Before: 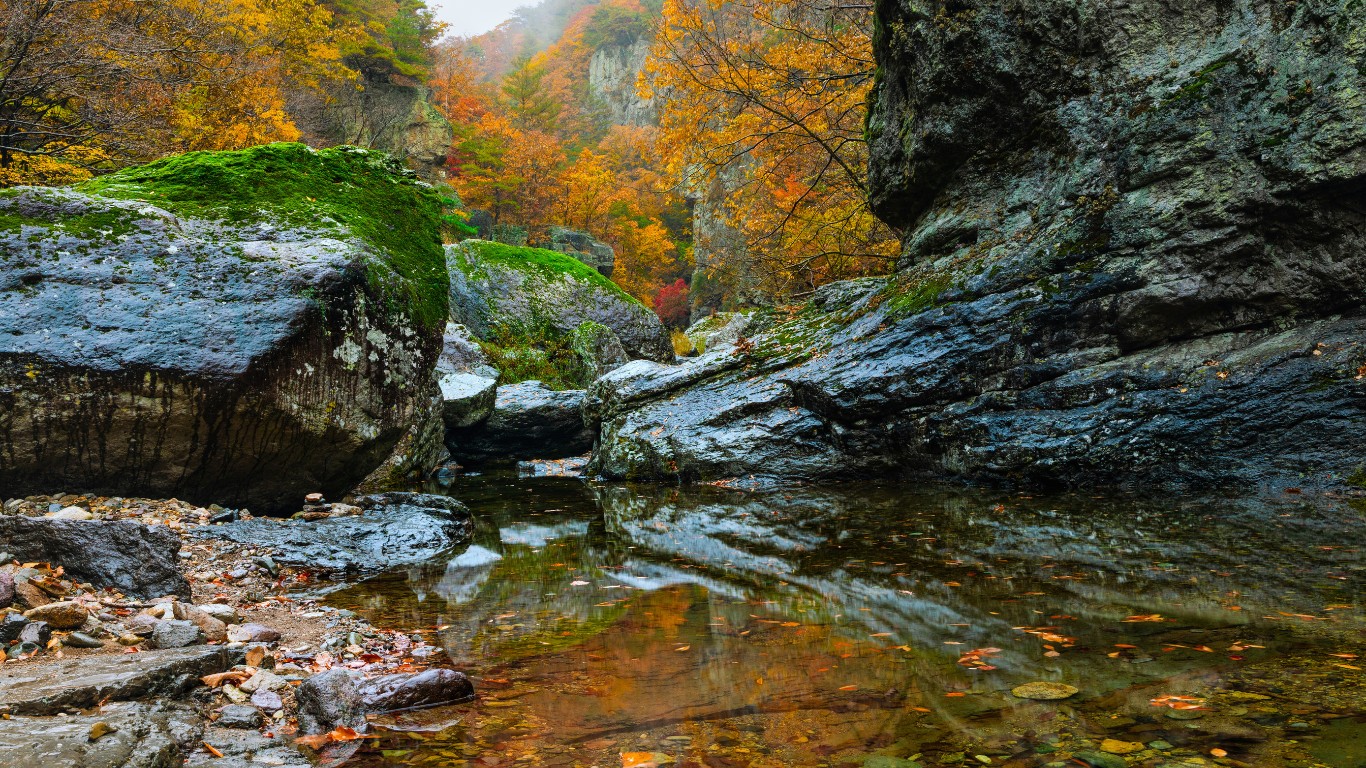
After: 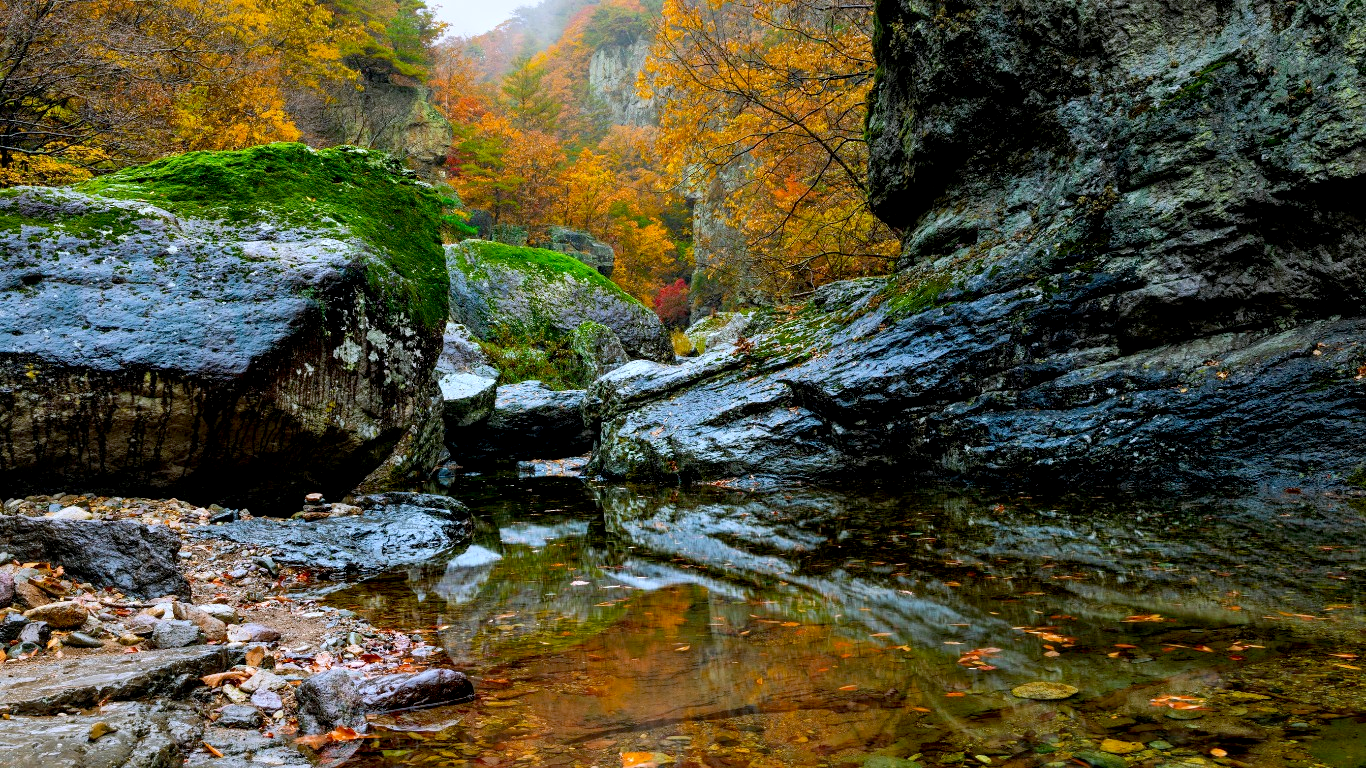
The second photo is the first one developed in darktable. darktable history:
white balance: red 0.984, blue 1.059
exposure: black level correction 0.009, exposure 0.119 EV, compensate highlight preservation false
